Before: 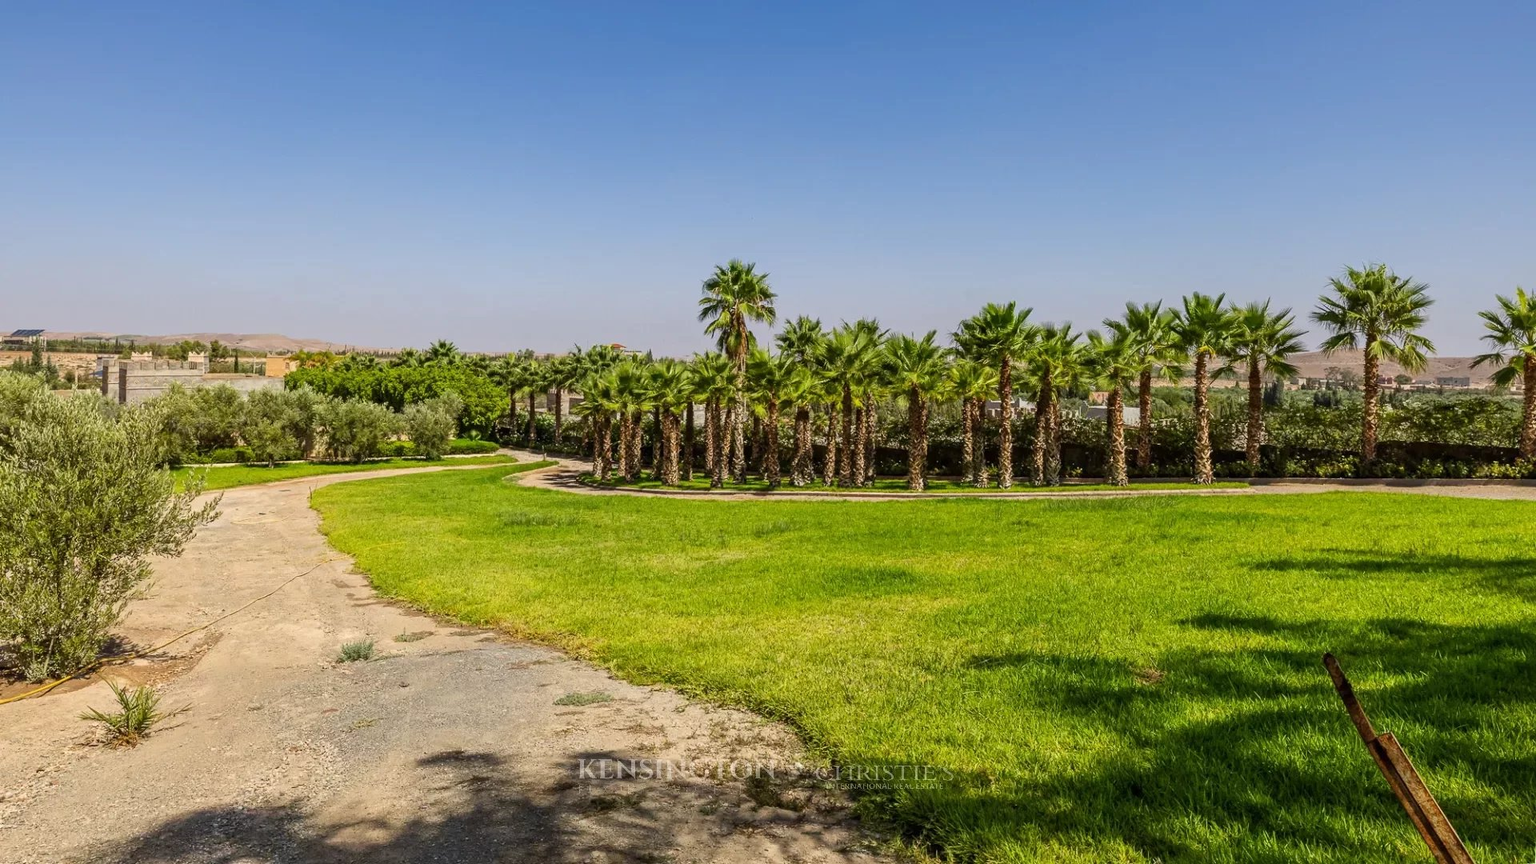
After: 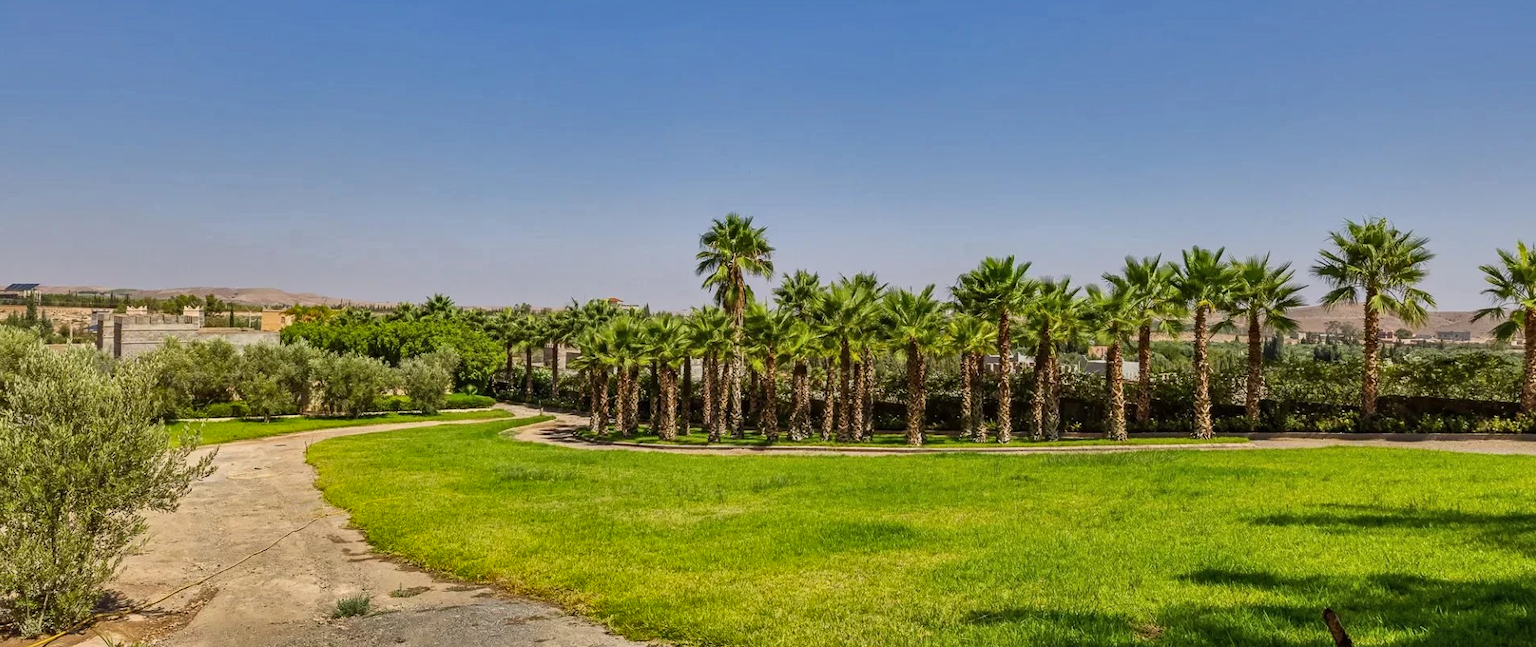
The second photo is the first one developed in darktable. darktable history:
crop: left 0.387%, top 5.469%, bottom 19.809%
shadows and highlights: shadows 24.5, highlights -78.15, soften with gaussian
